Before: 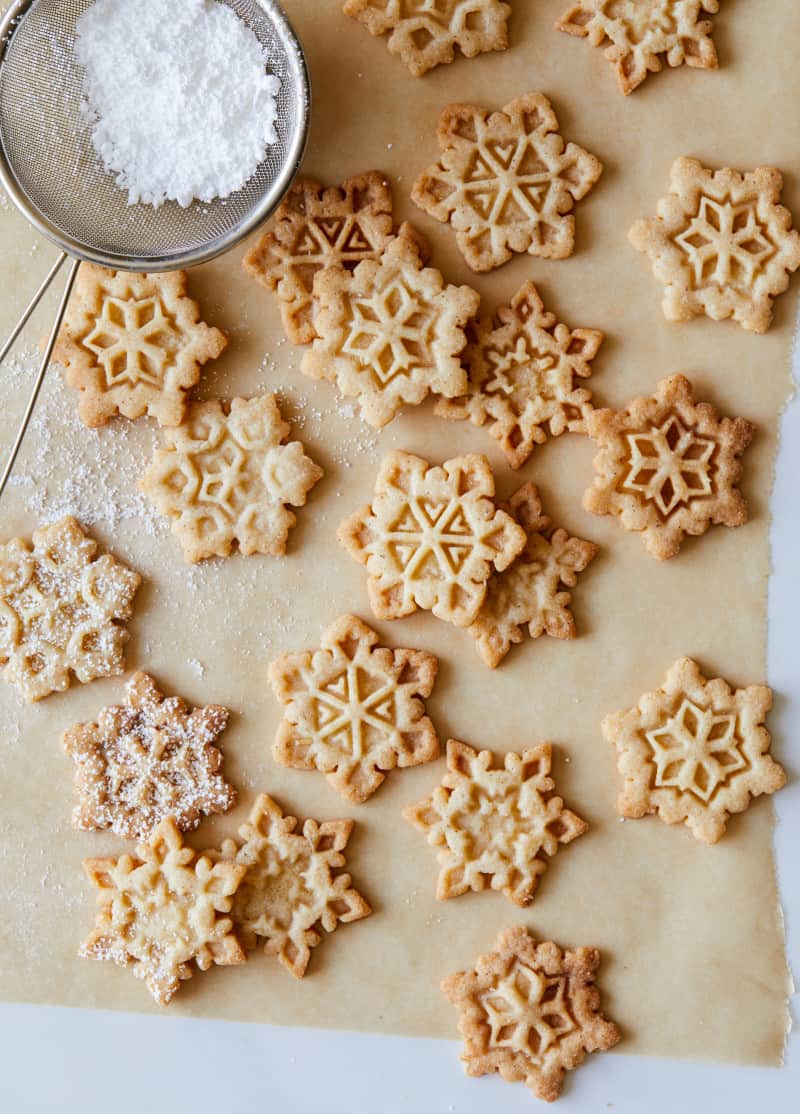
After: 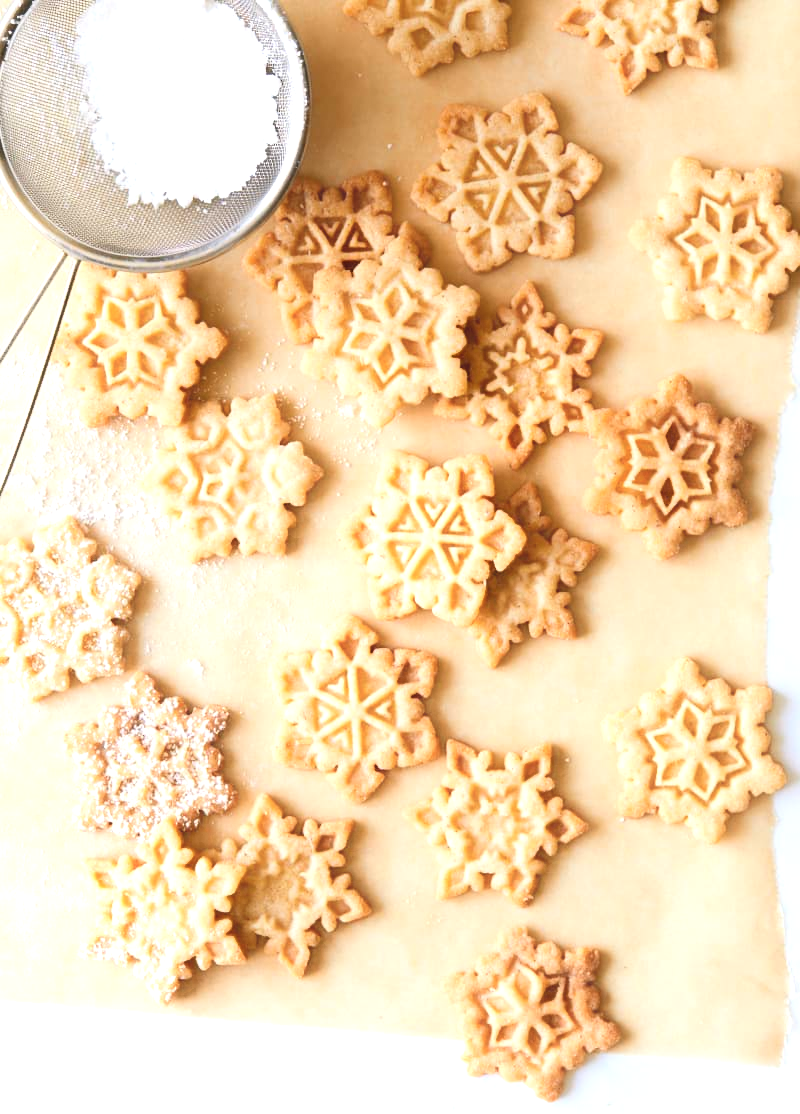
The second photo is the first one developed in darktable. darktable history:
contrast brightness saturation: contrast 0.103, brightness 0.015, saturation 0.025
exposure: black level correction 0, exposure 0.952 EV, compensate highlight preservation false
contrast equalizer: y [[0.6 ×6], [0.55 ×6], [0 ×6], [0 ×6], [0 ×6]], mix -0.986
